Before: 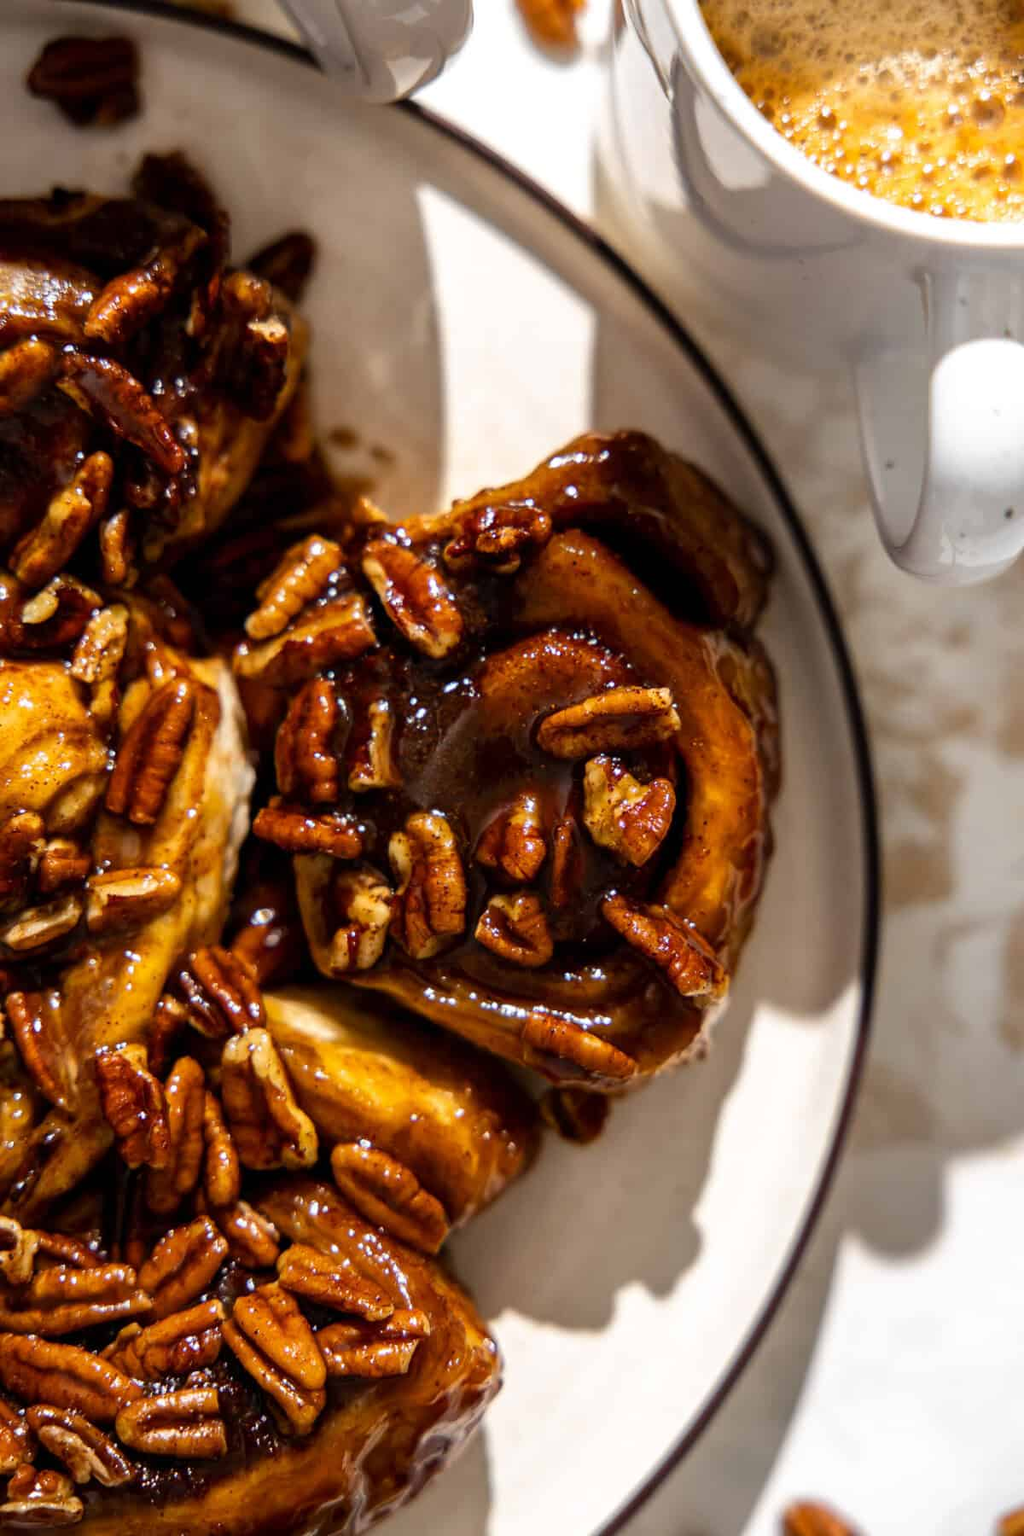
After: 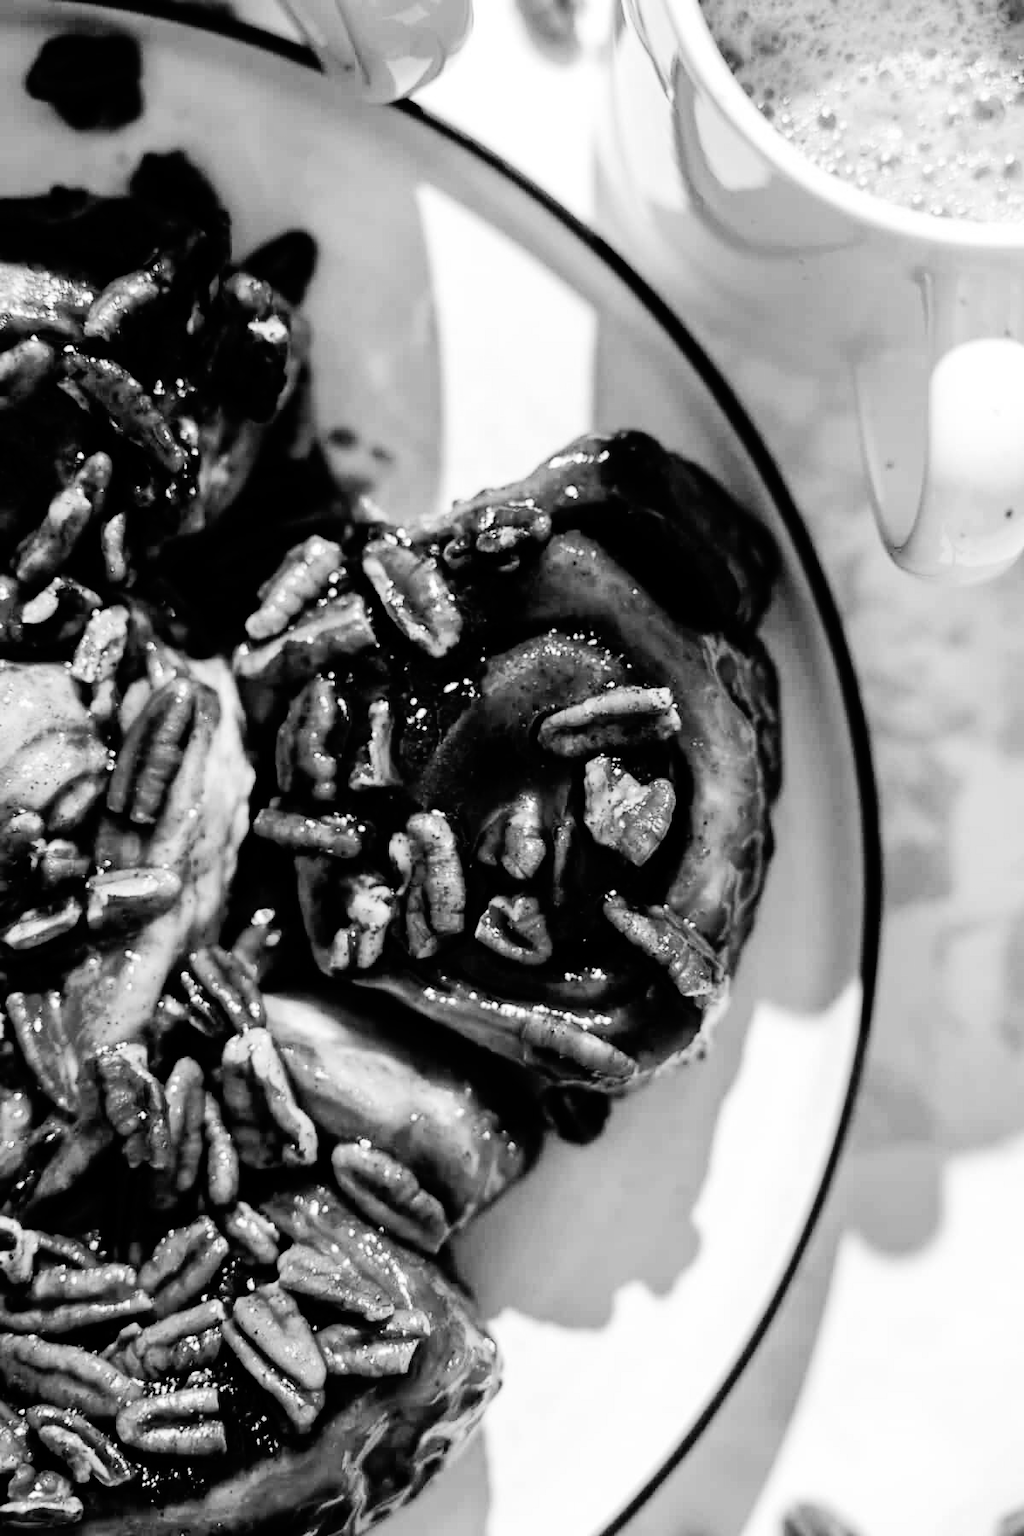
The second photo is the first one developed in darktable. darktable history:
base curve: curves: ch0 [(0, 0) (0.036, 0.01) (0.123, 0.254) (0.258, 0.504) (0.507, 0.748) (1, 1)], preserve colors none
color zones: curves: ch1 [(0, -0.394) (0.143, -0.394) (0.286, -0.394) (0.429, -0.392) (0.571, -0.391) (0.714, -0.391) (0.857, -0.391) (1, -0.394)]
